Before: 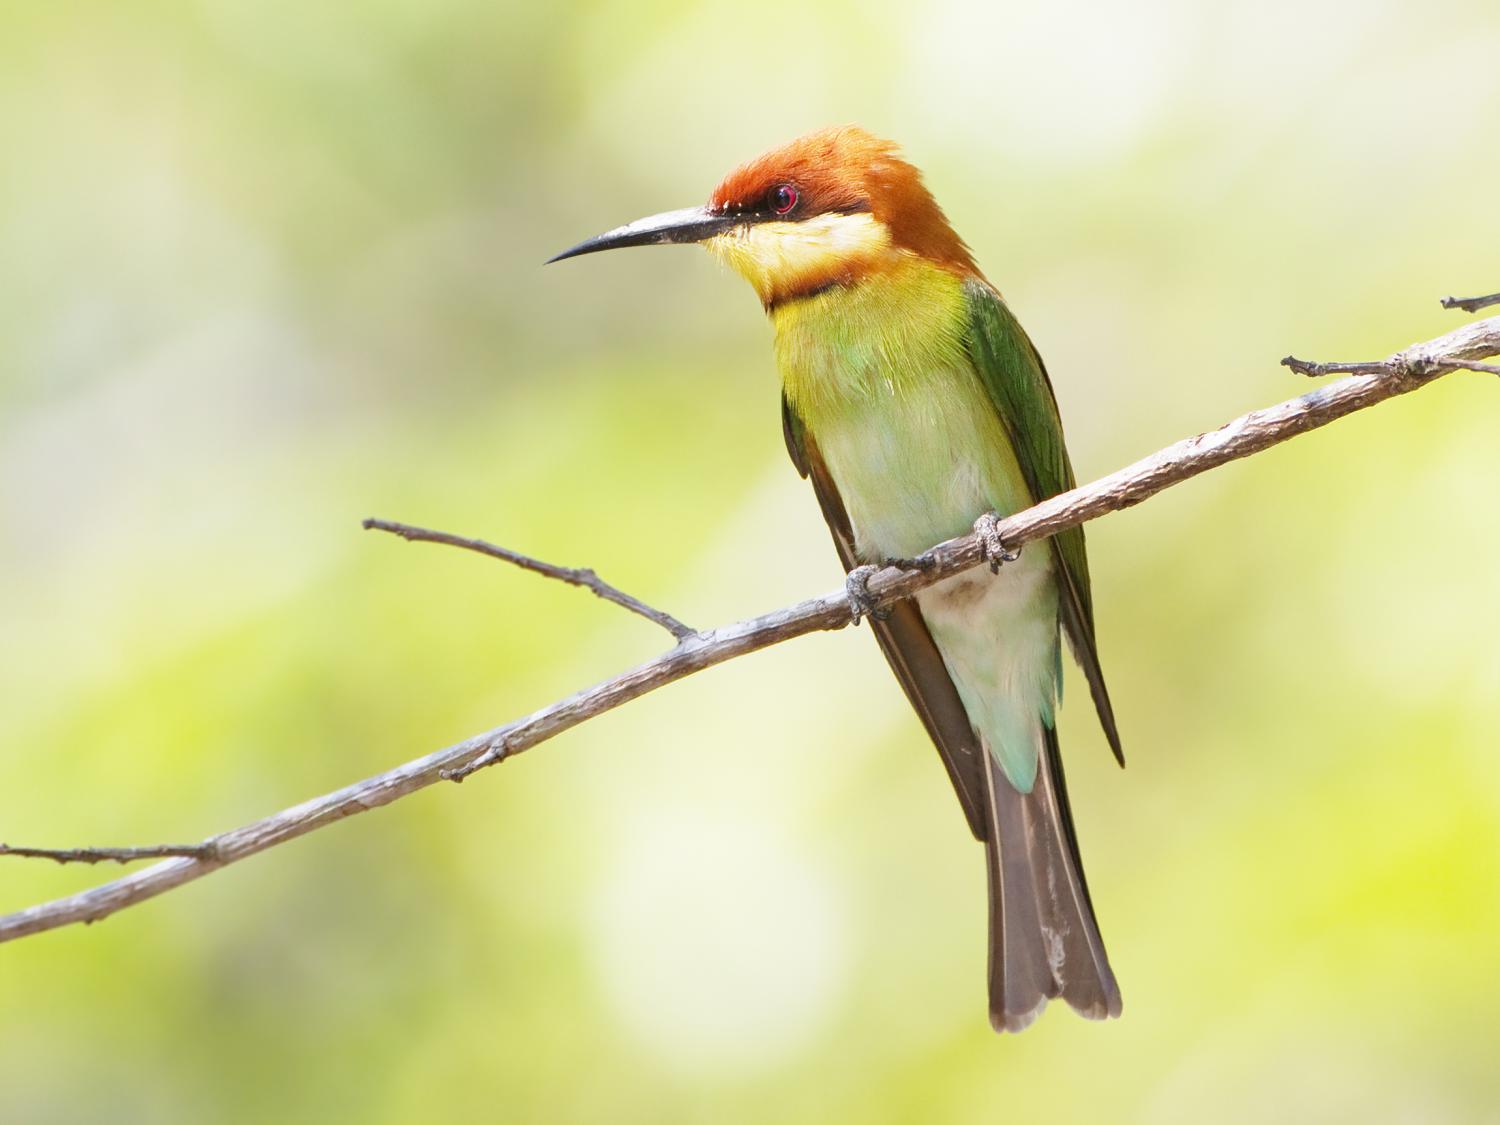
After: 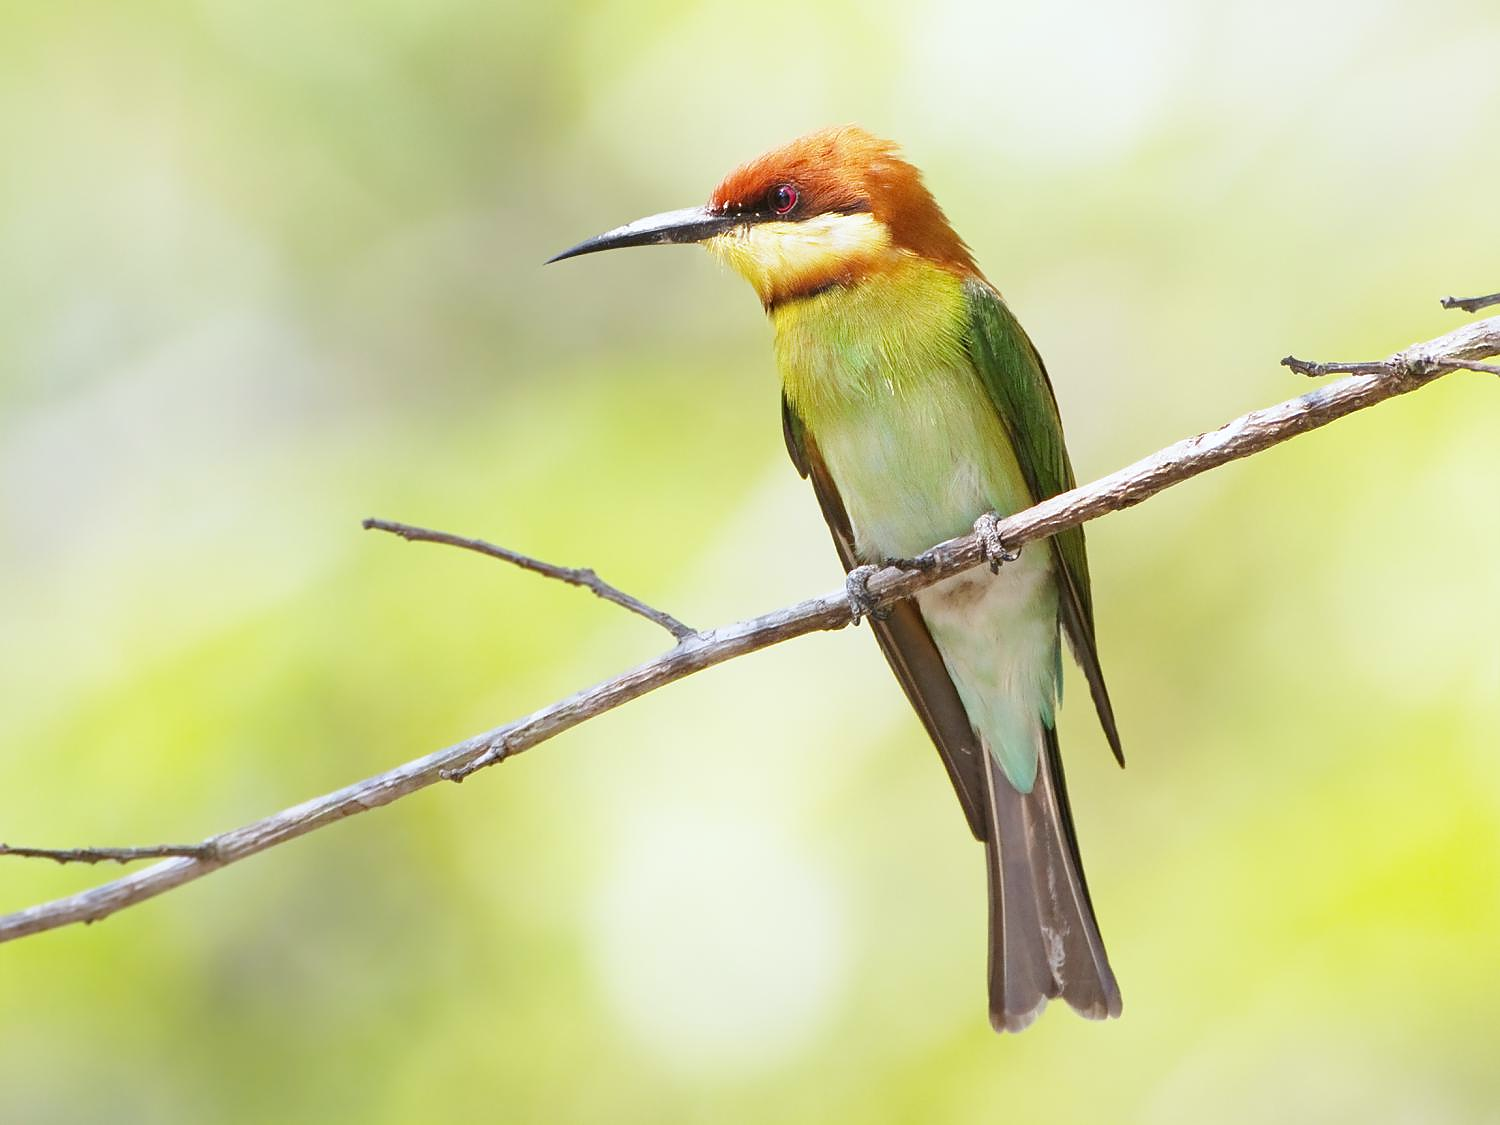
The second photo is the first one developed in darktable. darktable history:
white balance: red 0.982, blue 1.018
sharpen: radius 0.969, amount 0.604
